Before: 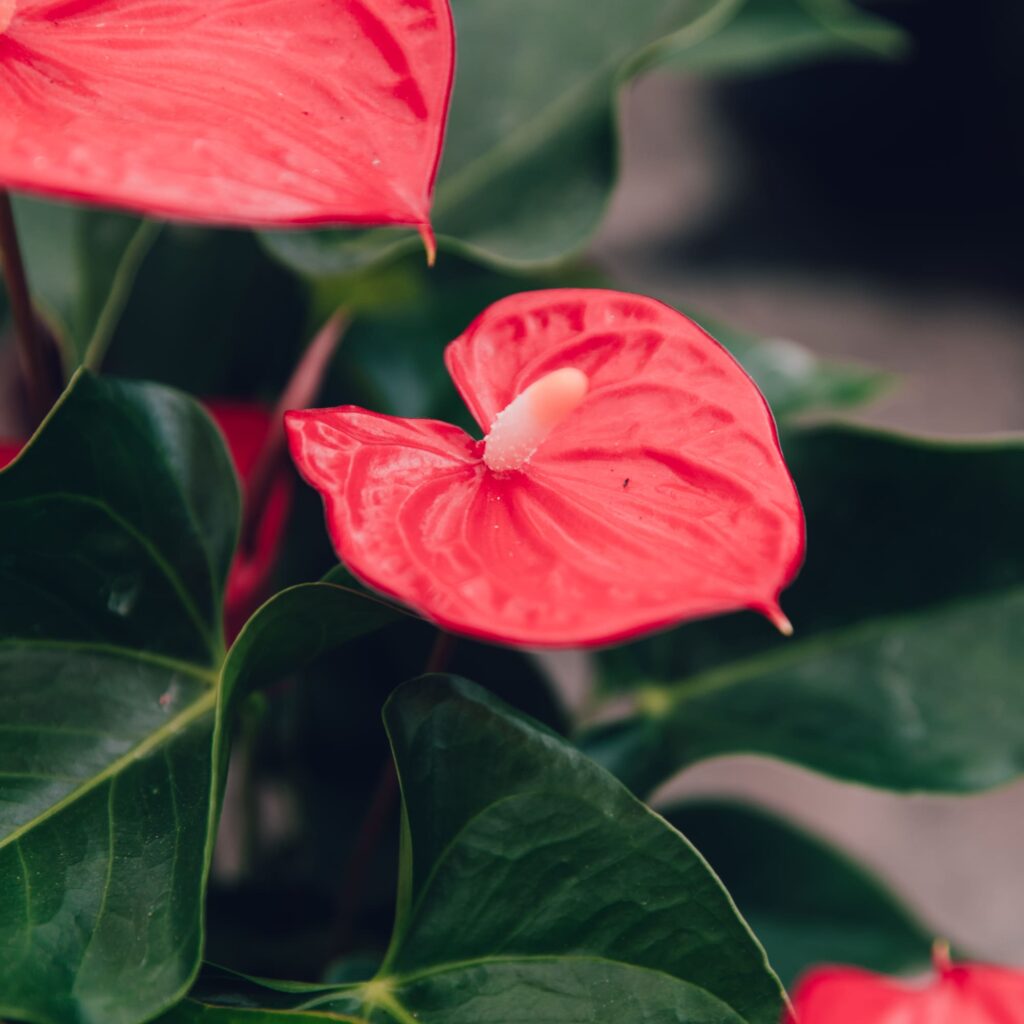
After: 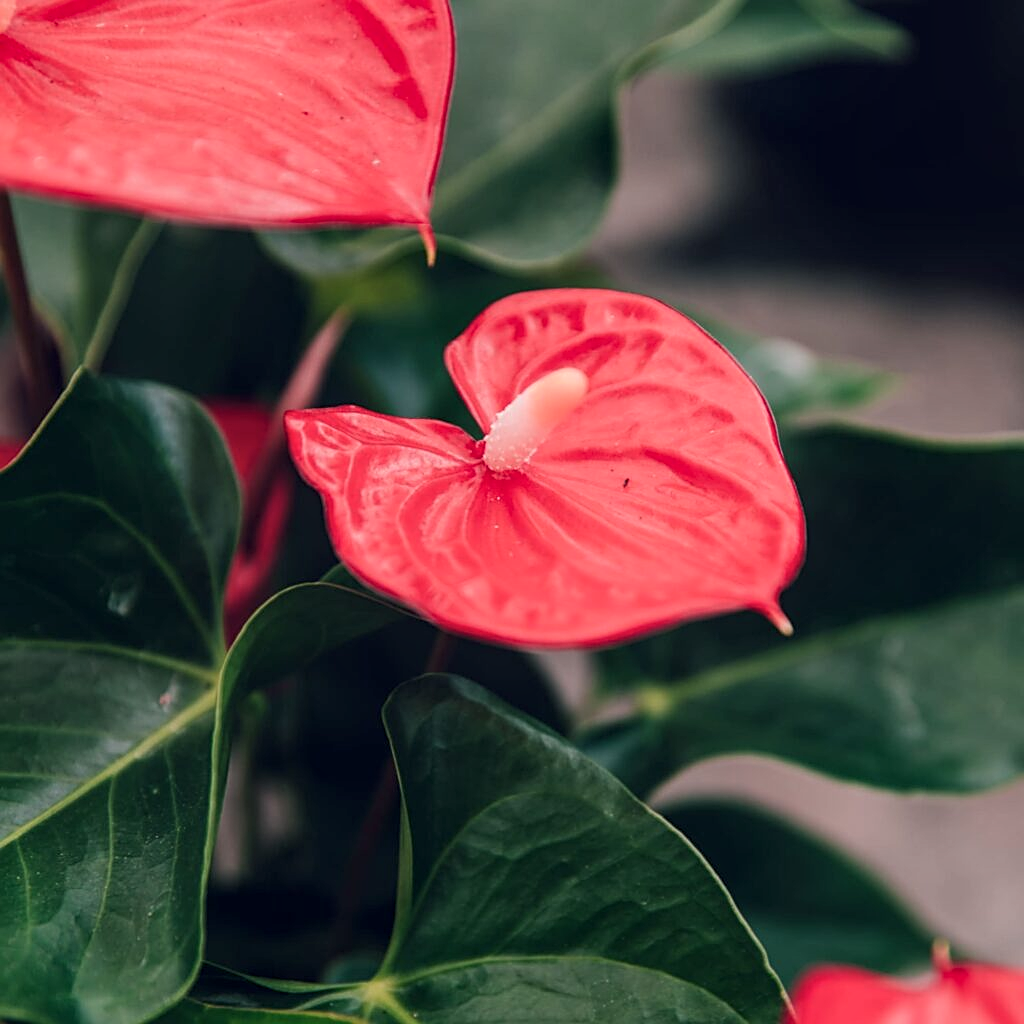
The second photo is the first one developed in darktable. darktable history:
shadows and highlights: radius 337.1, shadows 28.14, soften with gaussian
local contrast: on, module defaults
sharpen: on, module defaults
